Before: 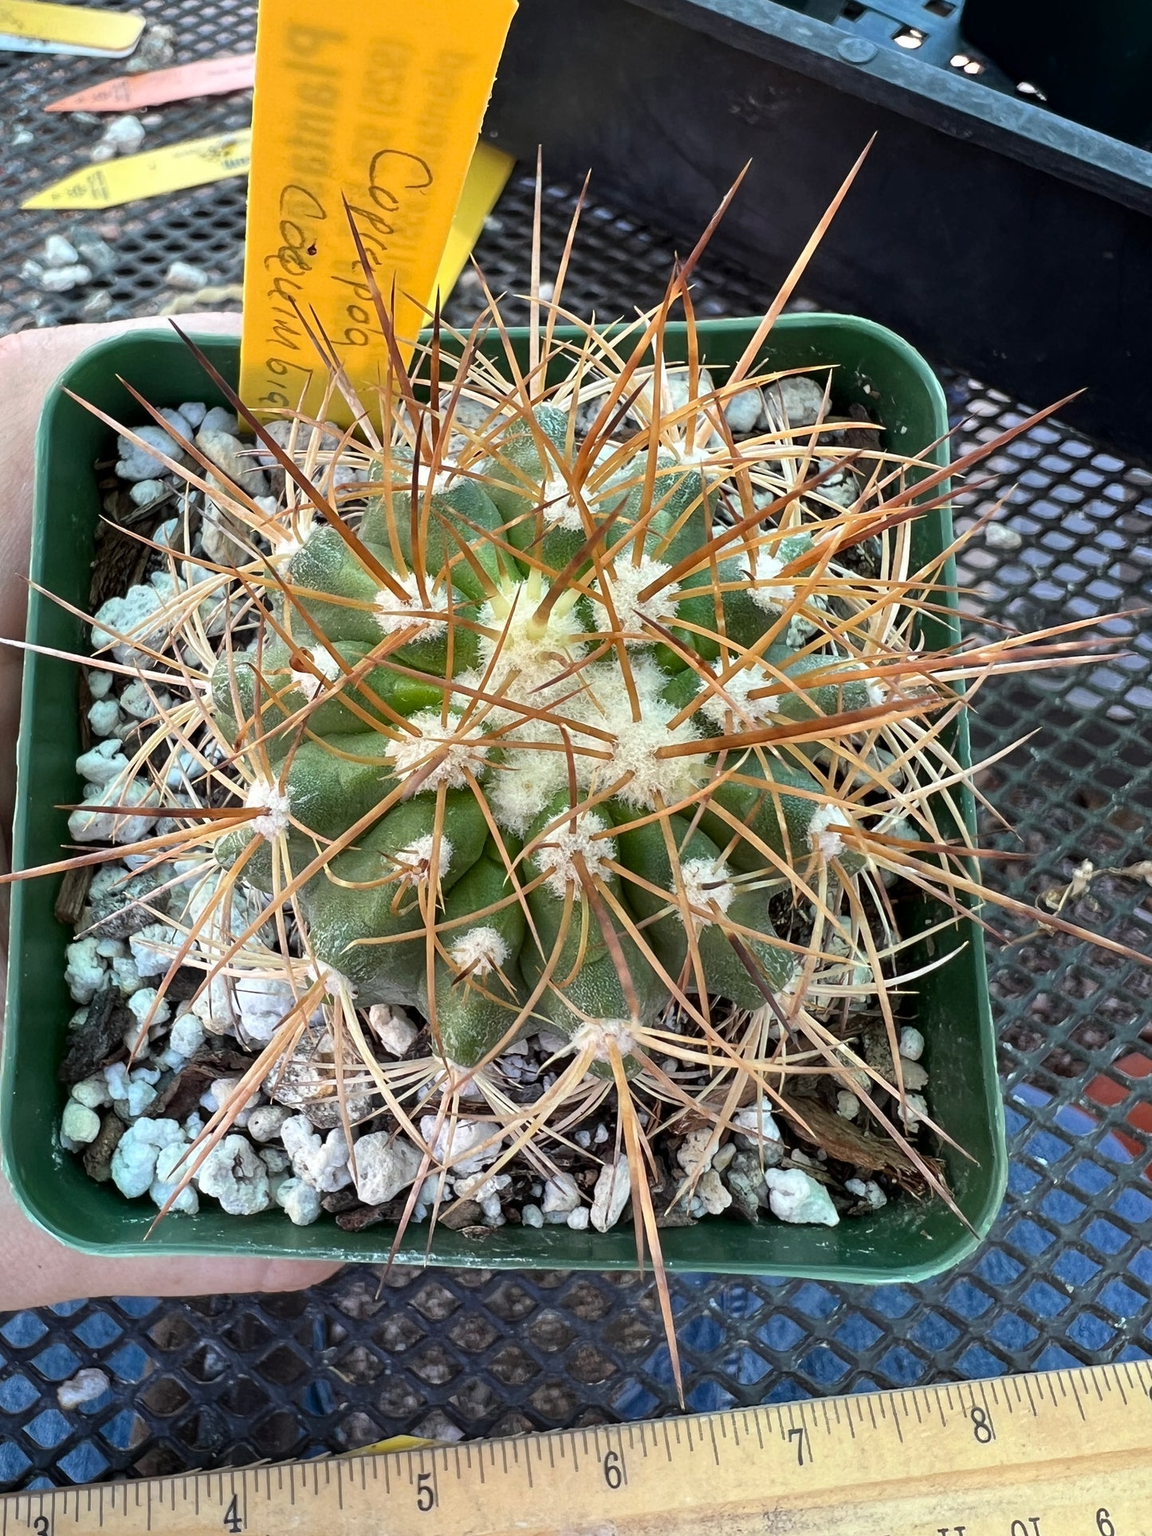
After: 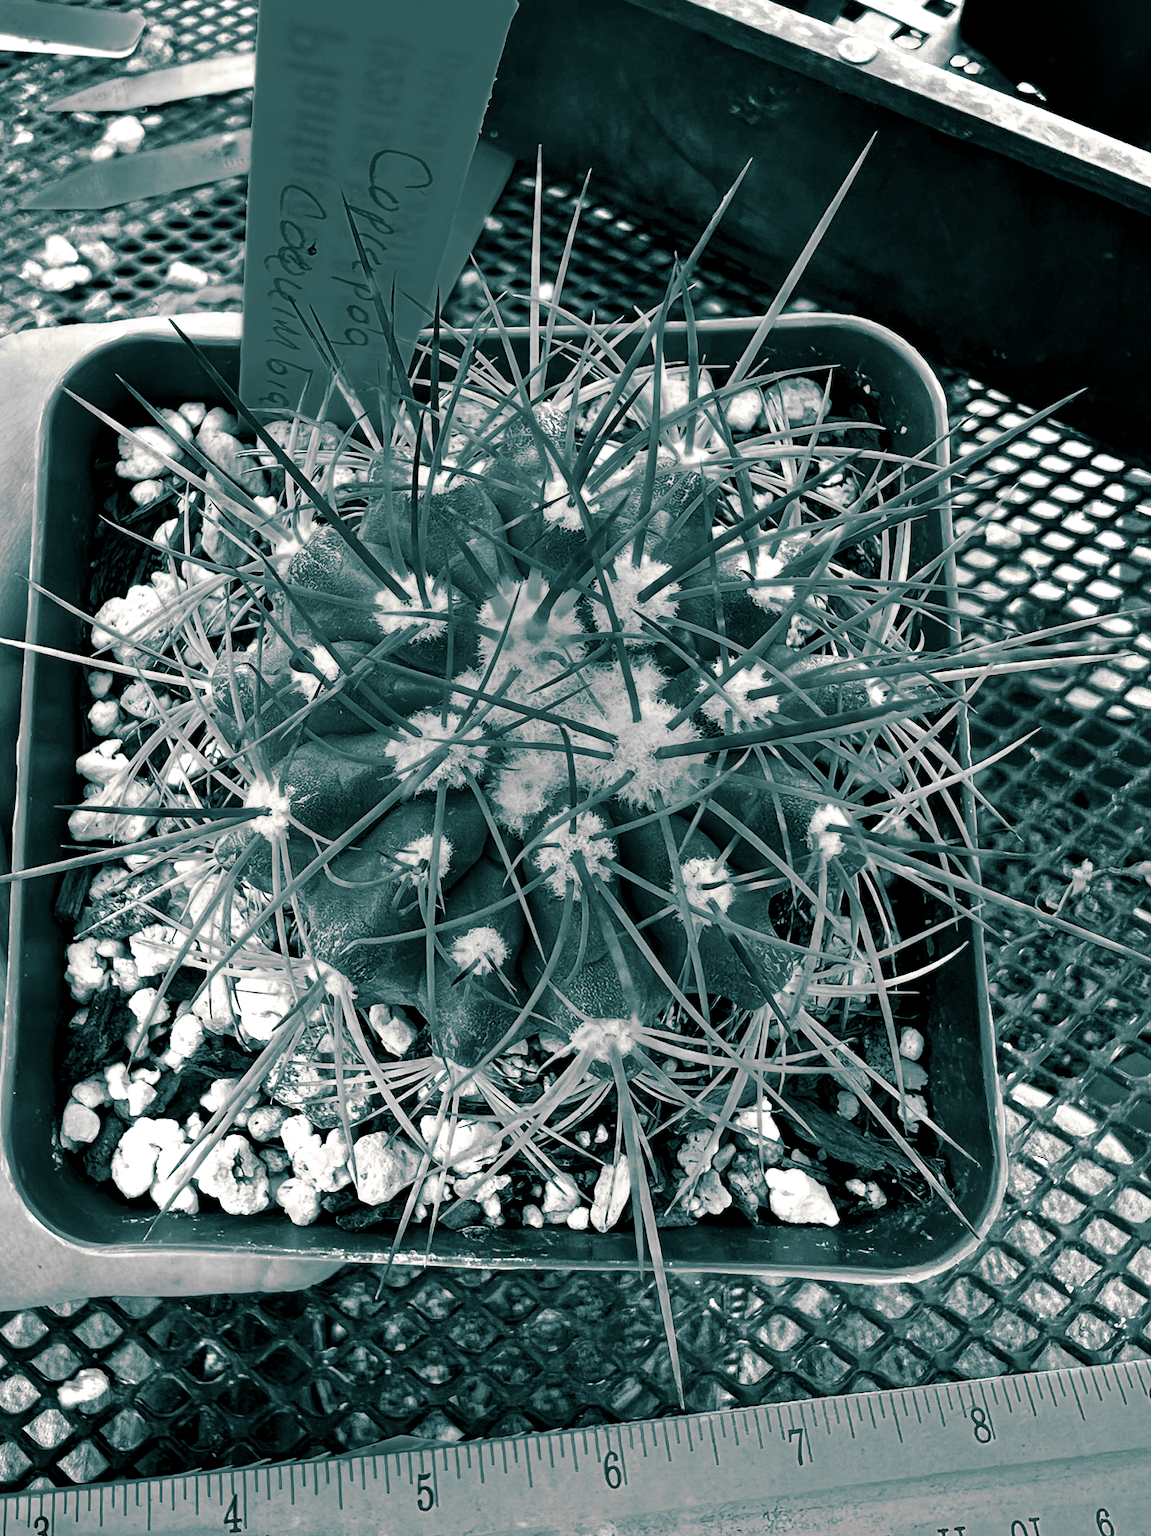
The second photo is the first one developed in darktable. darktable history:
split-toning: shadows › hue 186.43°, highlights › hue 49.29°, compress 30.29%
tone curve: curves: ch0 [(0, 0) (0.059, 0.027) (0.178, 0.105) (0.292, 0.233) (0.485, 0.472) (0.837, 0.887) (1, 0.983)]; ch1 [(0, 0) (0.23, 0.166) (0.34, 0.298) (0.371, 0.334) (0.435, 0.413) (0.477, 0.469) (0.499, 0.498) (0.534, 0.551) (0.56, 0.585) (0.754, 0.801) (1, 1)]; ch2 [(0, 0) (0.431, 0.414) (0.498, 0.503) (0.524, 0.531) (0.568, 0.567) (0.6, 0.597) (0.65, 0.651) (0.752, 0.764) (1, 1)], color space Lab, independent channels, preserve colors none
color zones: curves: ch0 [(0.287, 0.048) (0.493, 0.484) (0.737, 0.816)]; ch1 [(0, 0) (0.143, 0) (0.286, 0) (0.429, 0) (0.571, 0) (0.714, 0) (0.857, 0)]
contrast brightness saturation: saturation -0.05
local contrast: mode bilateral grid, contrast 25, coarseness 60, detail 151%, midtone range 0.2
monochrome: on, module defaults
shadows and highlights: shadows 37.27, highlights -28.18, soften with gaussian
